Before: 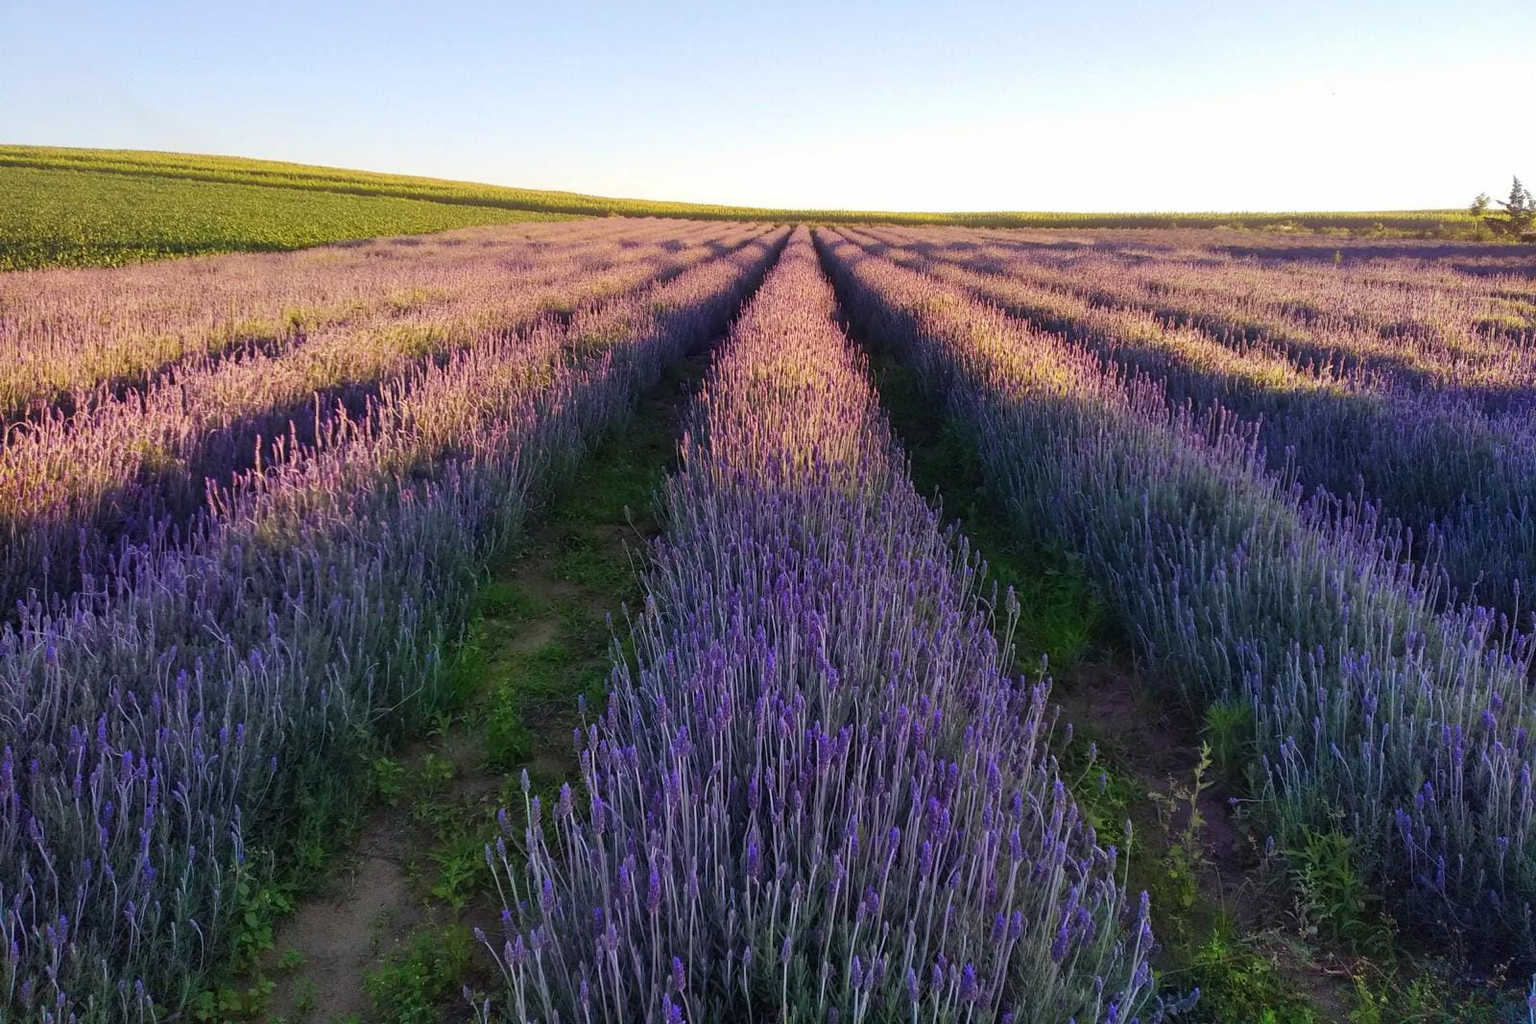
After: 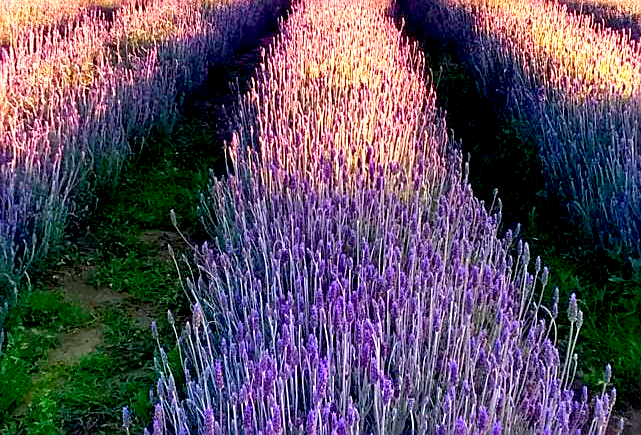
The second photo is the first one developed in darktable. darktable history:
exposure: black level correction 0.011, exposure 1.088 EV, compensate highlight preservation false
sharpen: on, module defaults
crop: left 30.019%, top 29.778%, right 29.9%, bottom 29.437%
